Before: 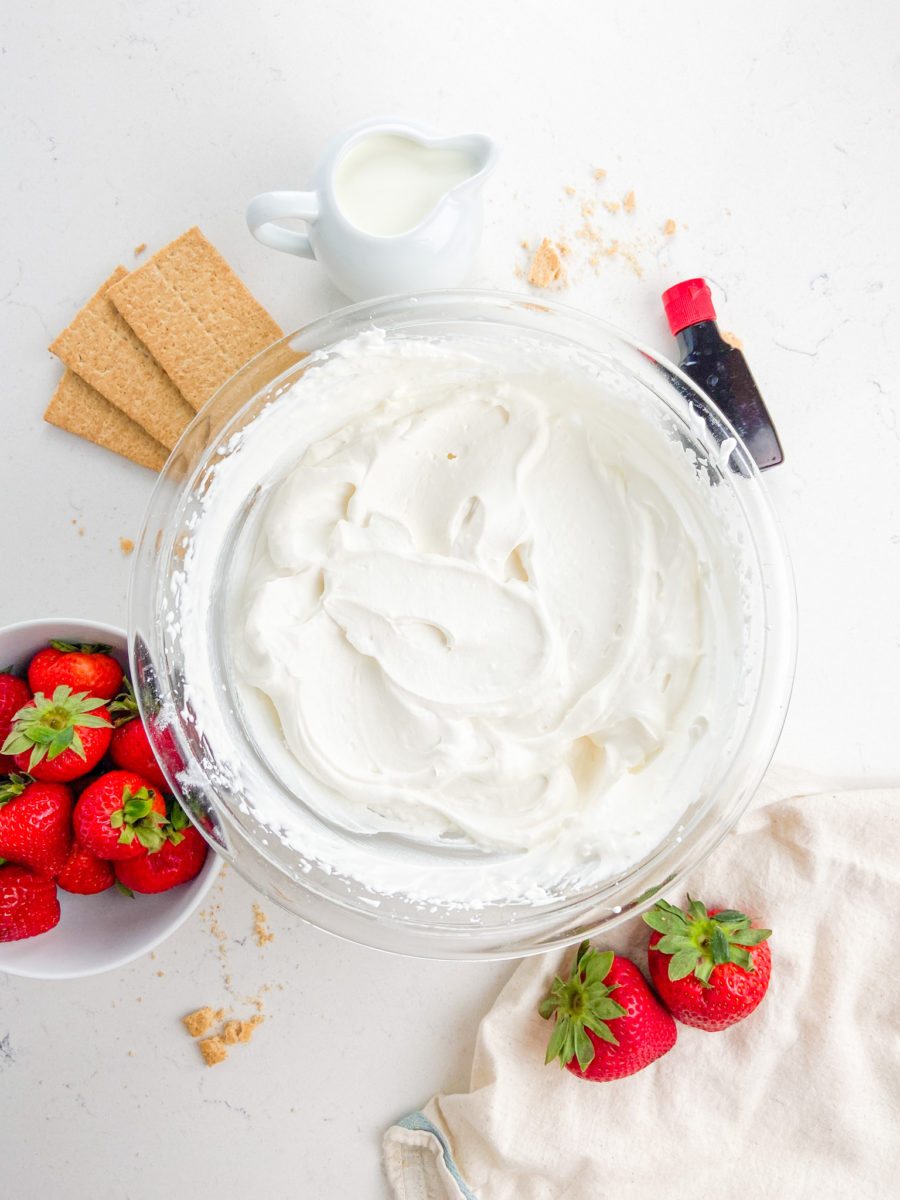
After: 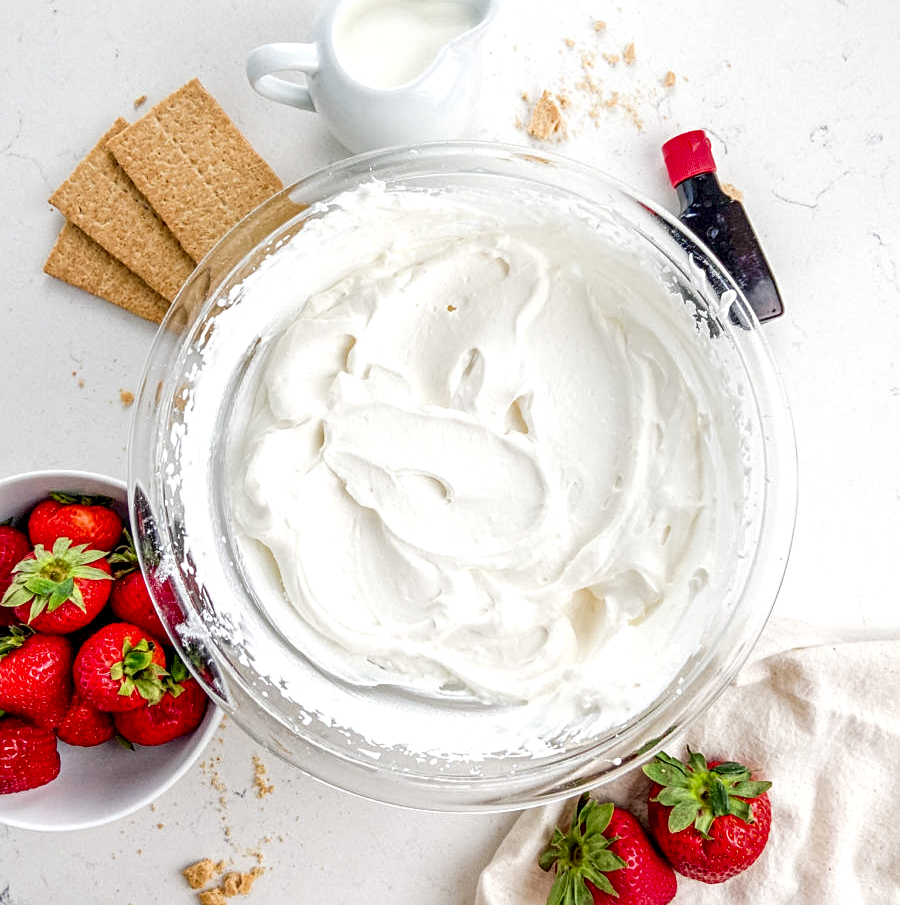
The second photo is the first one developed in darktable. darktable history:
local contrast: highlights 64%, shadows 54%, detail 168%, midtone range 0.515
crop and rotate: top 12.392%, bottom 12.171%
sharpen: radius 2.131, amount 0.379, threshold 0.084
